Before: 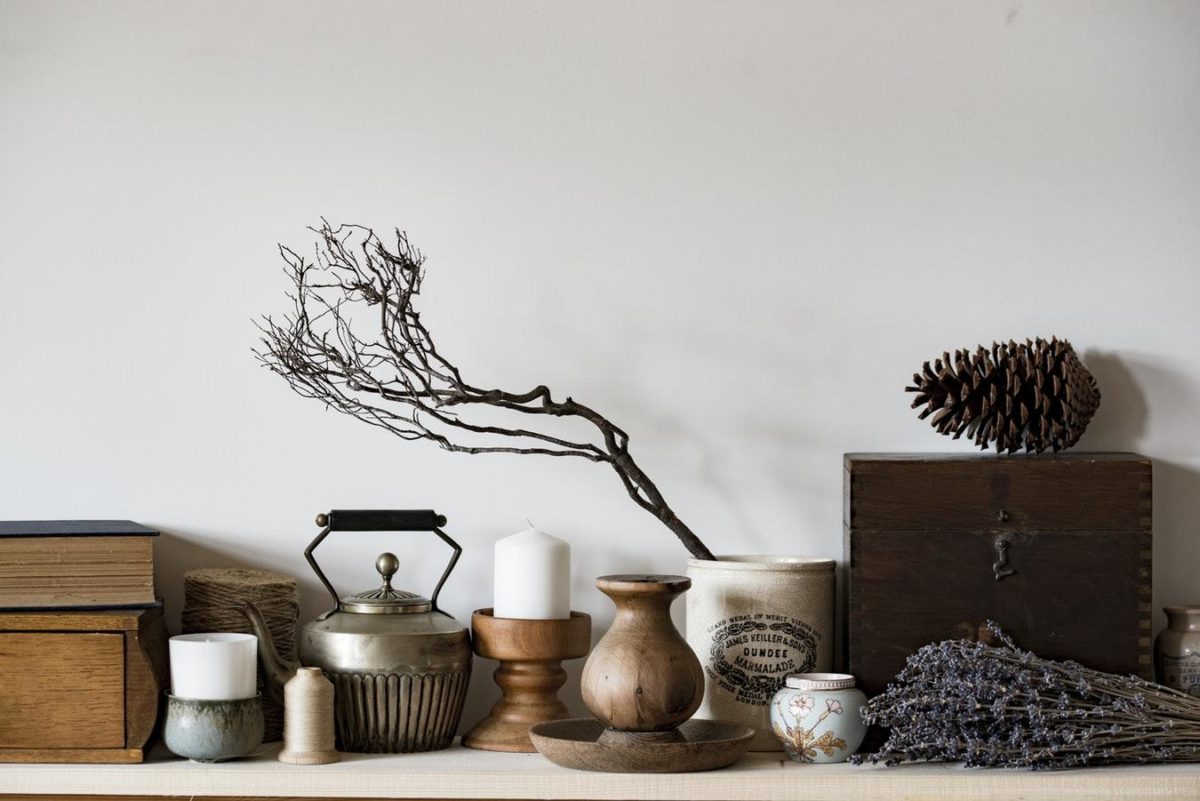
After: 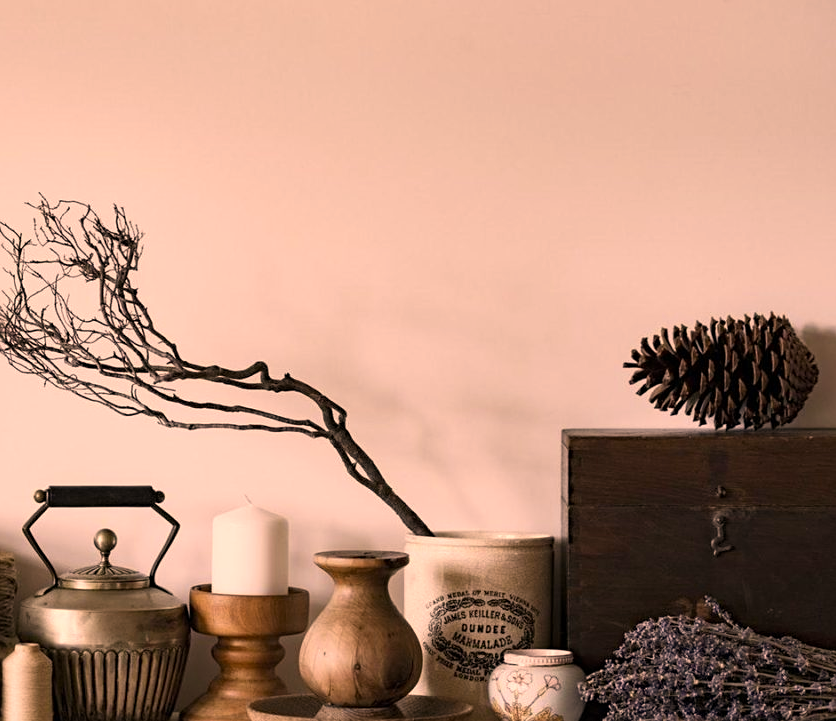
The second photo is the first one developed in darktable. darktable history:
color correction: highlights a* 21.77, highlights b* 22.36
crop and rotate: left 23.583%, top 3.05%, right 6.679%, bottom 6.908%
sharpen: amount 0.213
